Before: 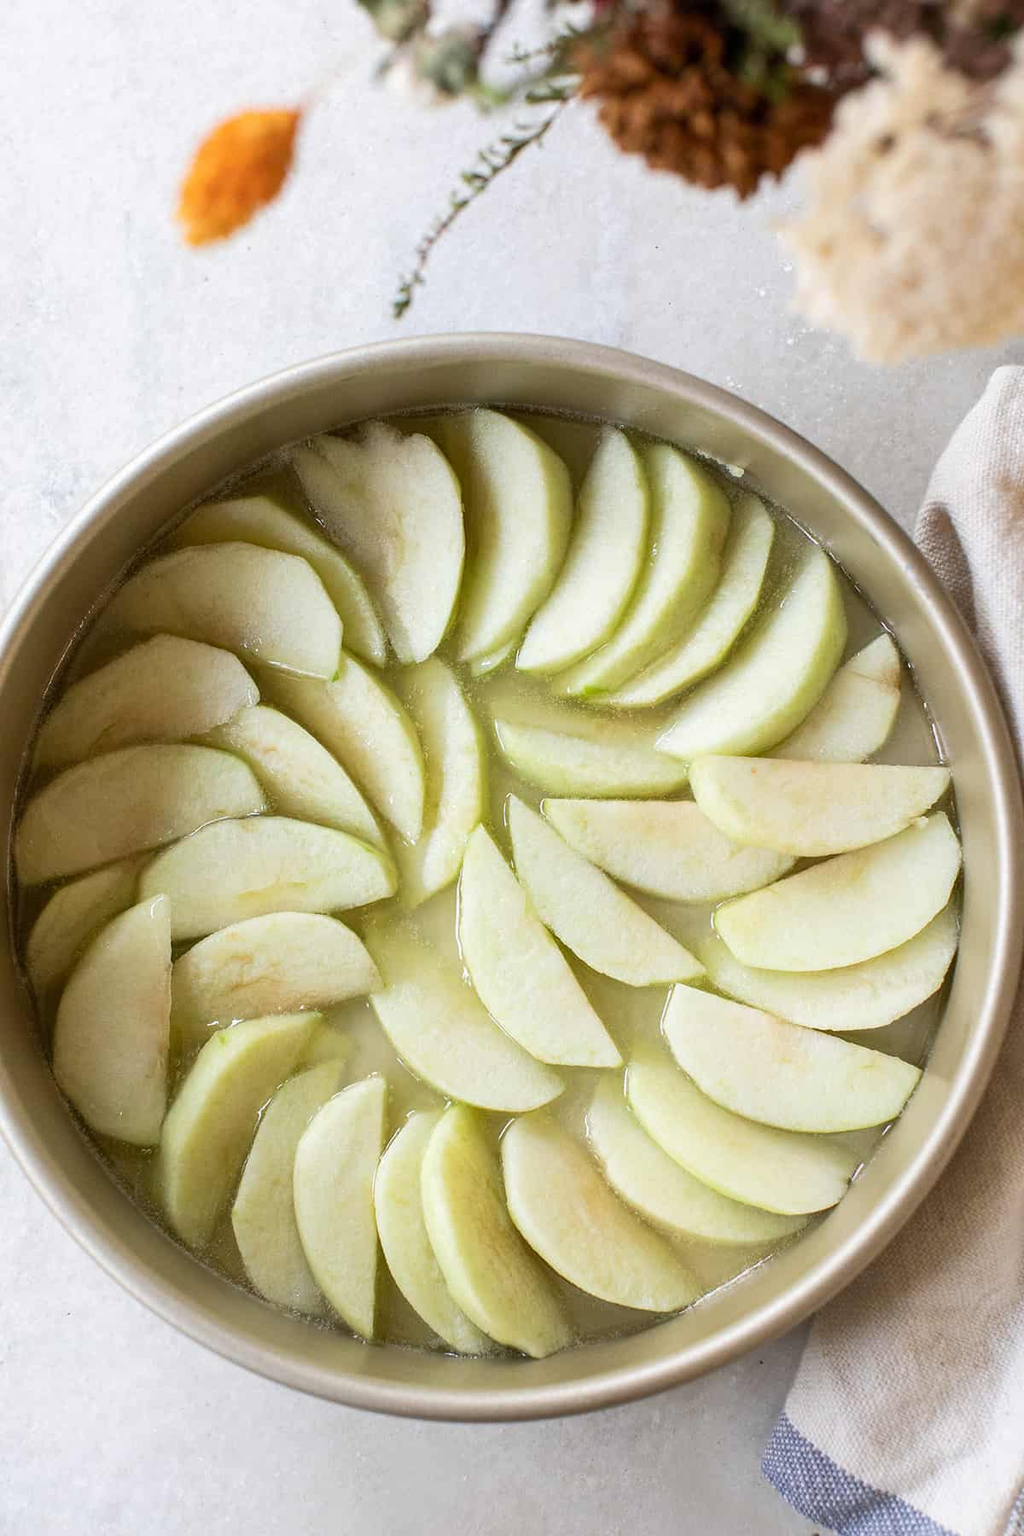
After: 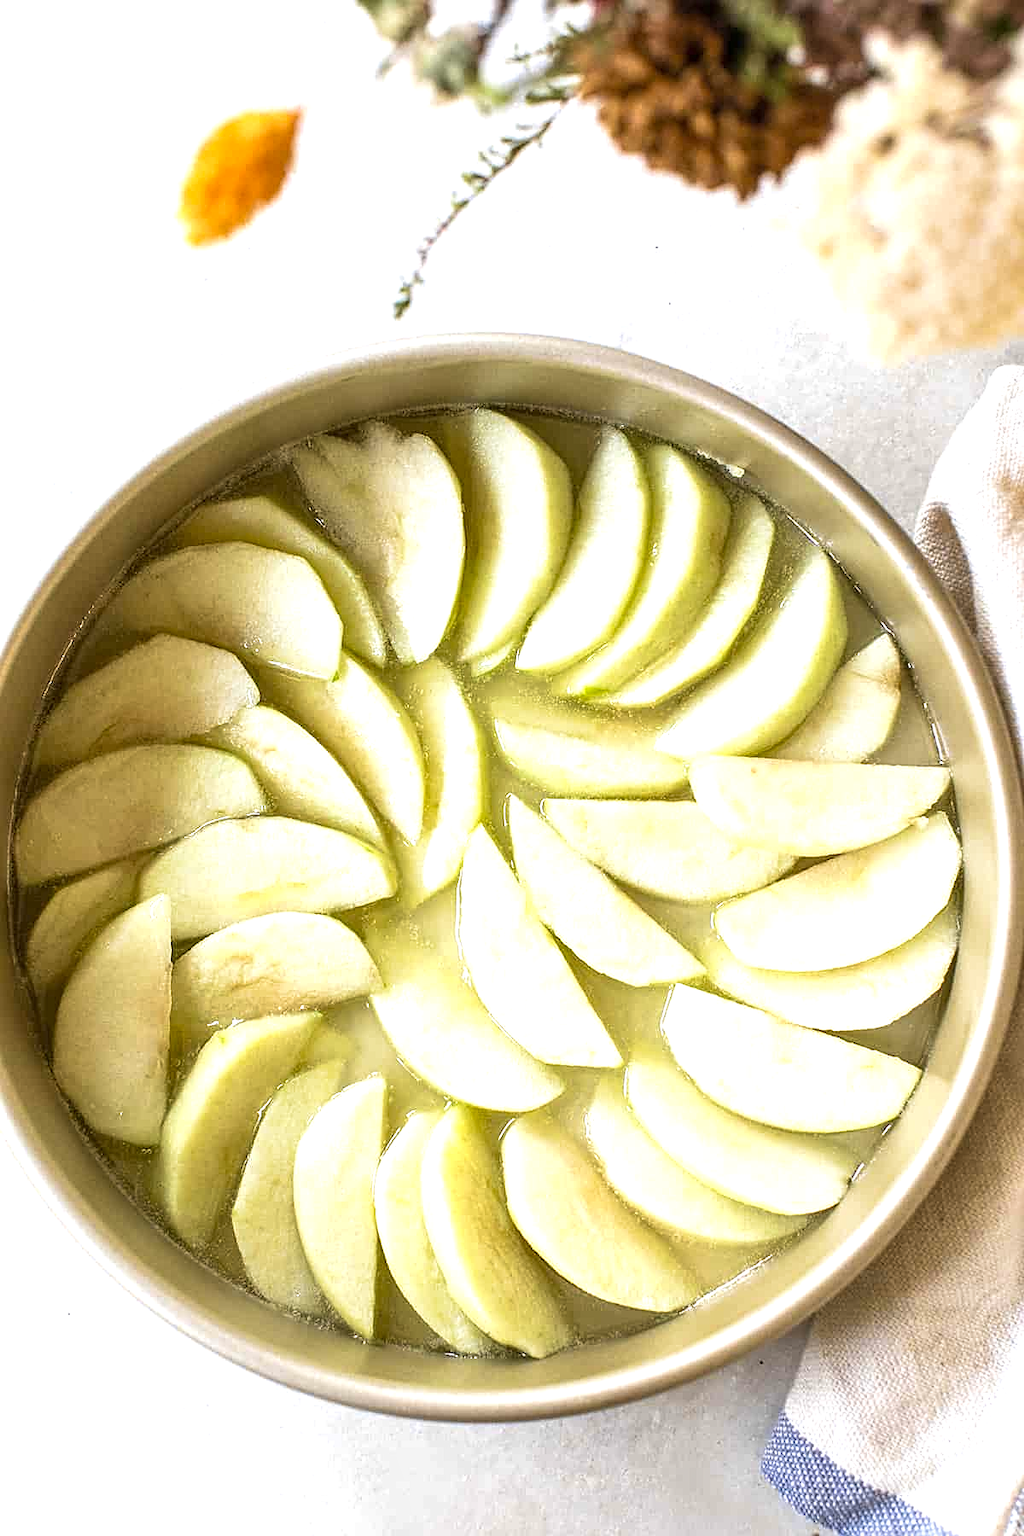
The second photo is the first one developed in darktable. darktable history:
velvia: on, module defaults
local contrast: on, module defaults
exposure: black level correction 0, exposure 0.7 EV, compensate exposure bias true, compensate highlight preservation false
sharpen: on, module defaults
color contrast: green-magenta contrast 0.8, blue-yellow contrast 1.1, unbound 0
